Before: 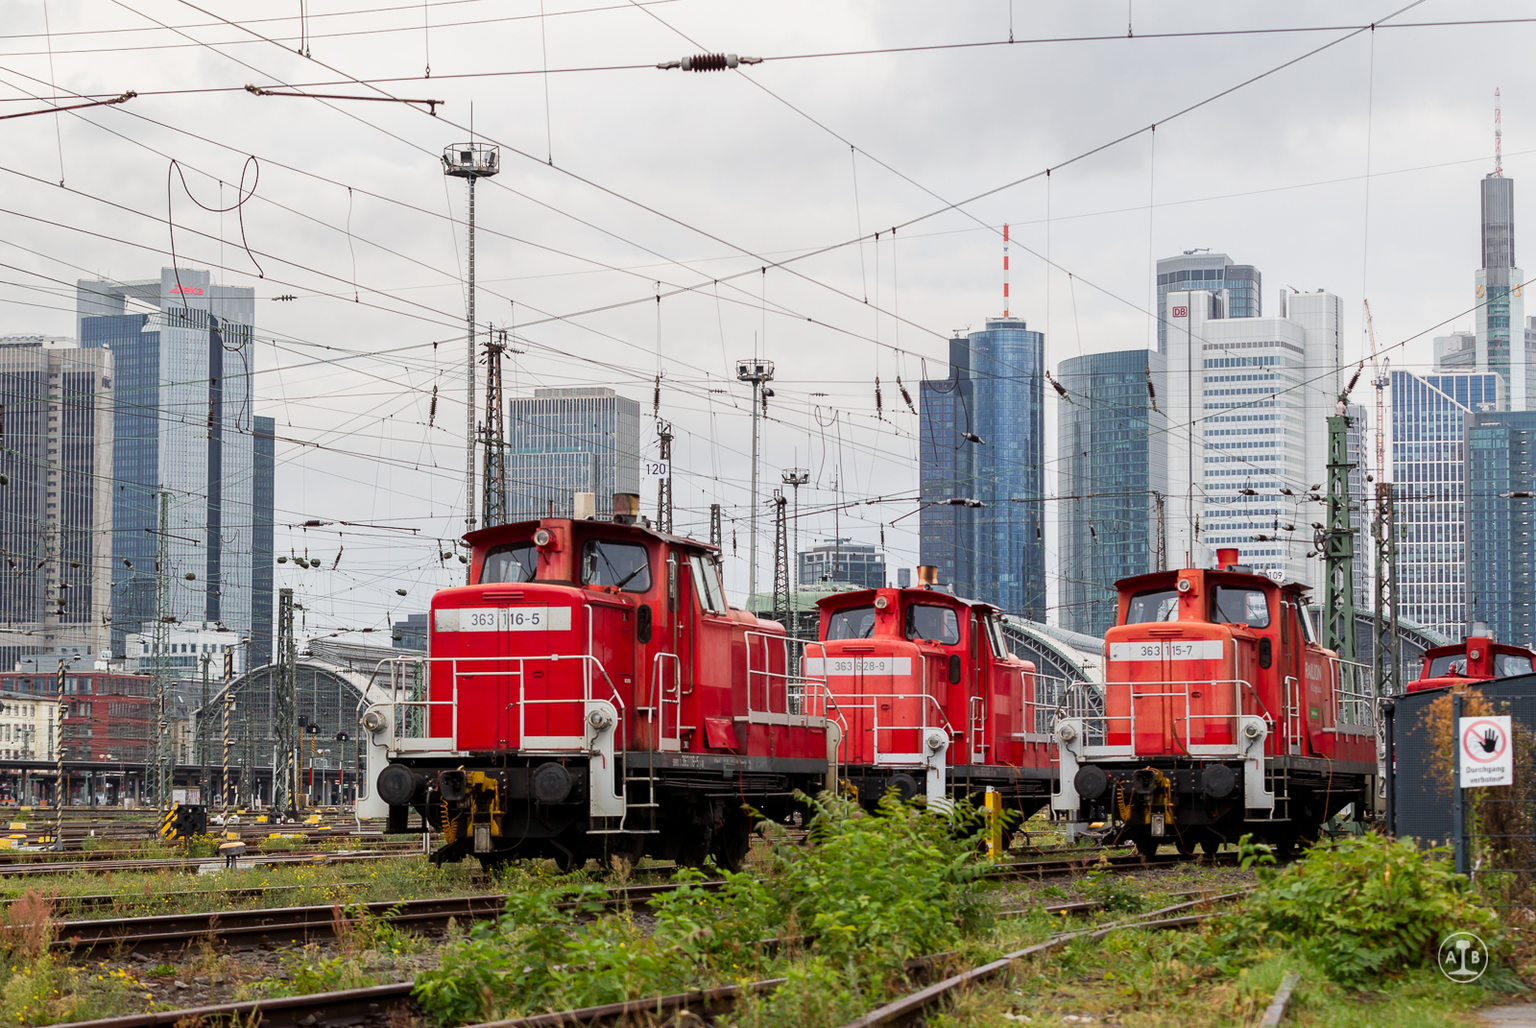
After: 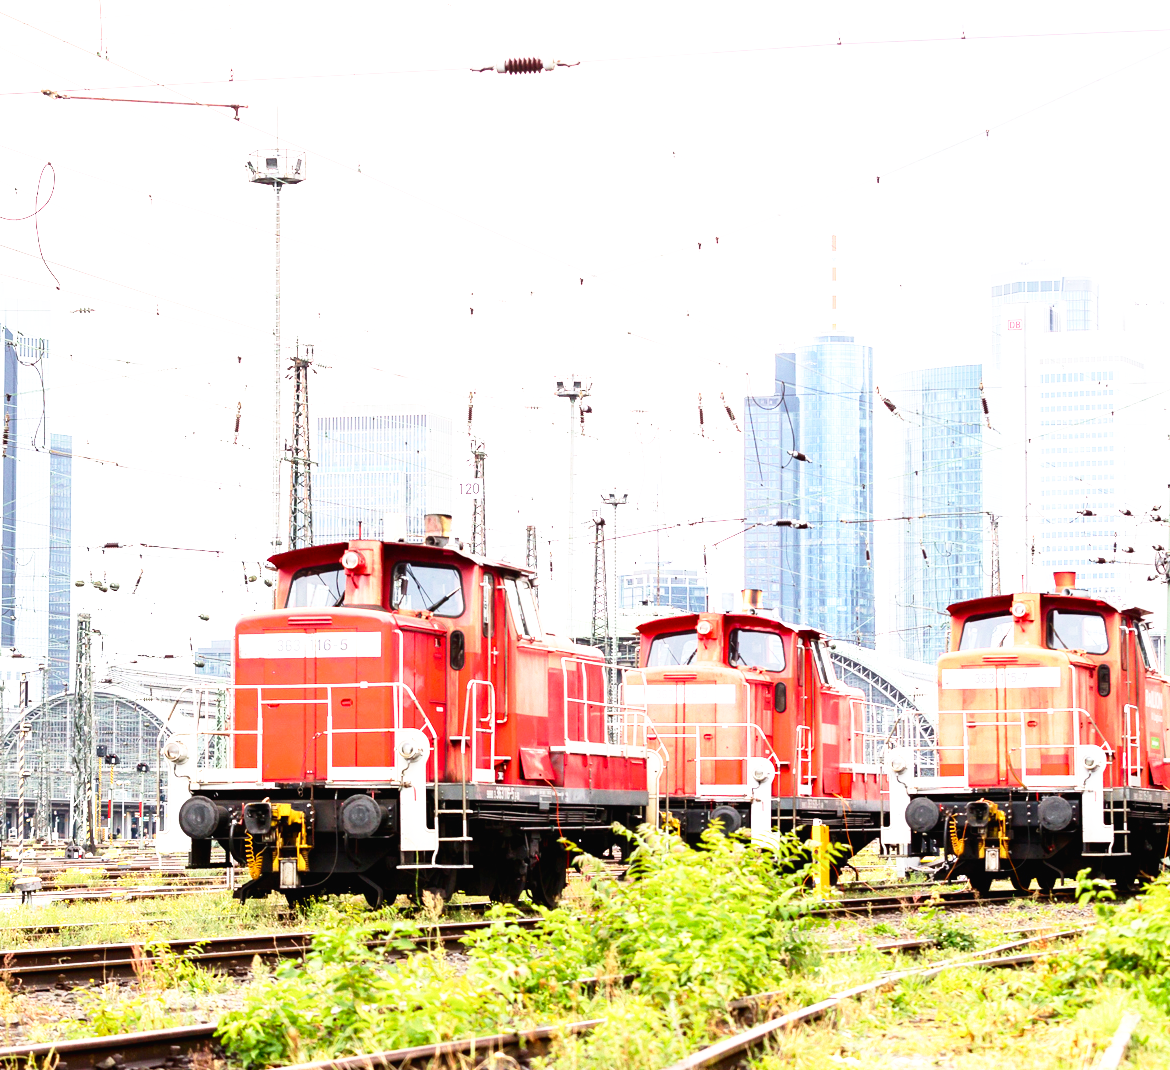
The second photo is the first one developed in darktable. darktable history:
base curve: curves: ch0 [(0, 0) (0.012, 0.01) (0.073, 0.168) (0.31, 0.711) (0.645, 0.957) (1, 1)], preserve colors none
crop: left 13.386%, right 13.432%
contrast brightness saturation: contrast 0.143
exposure: black level correction -0.001, exposure 1.362 EV, compensate highlight preservation false
